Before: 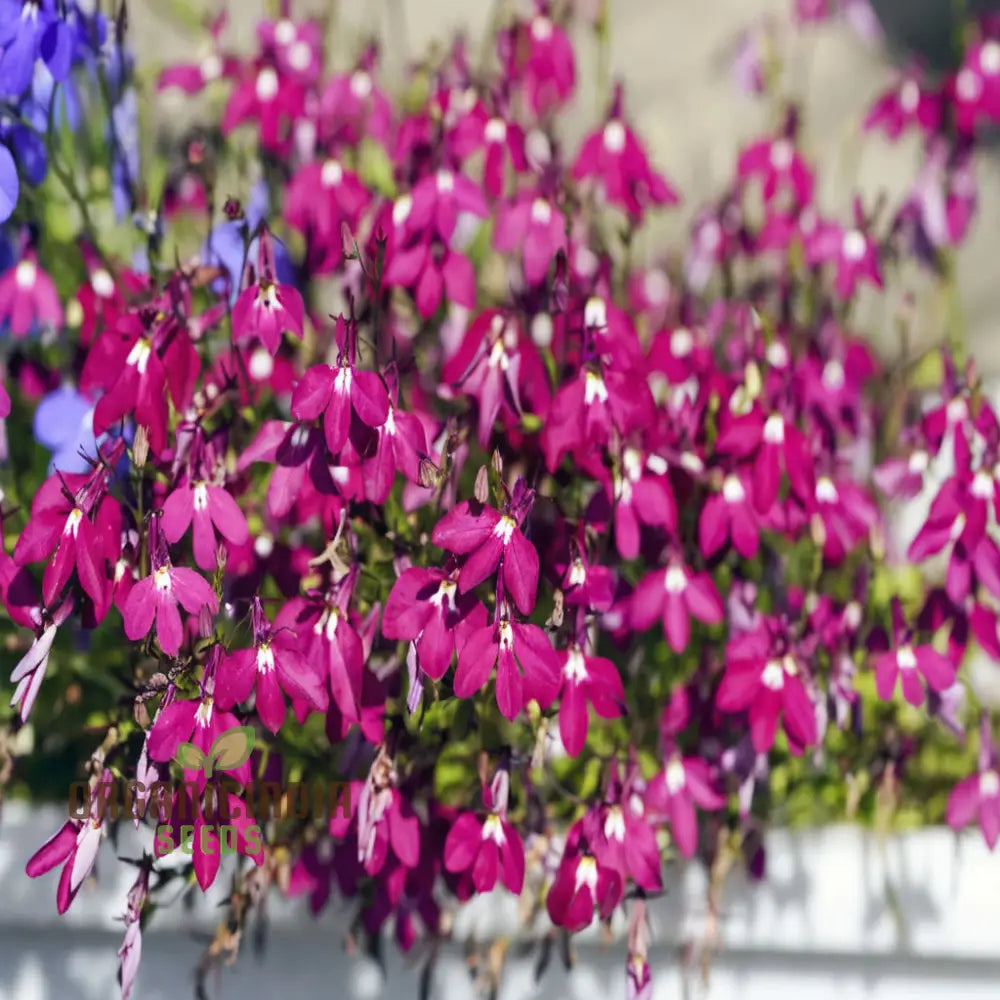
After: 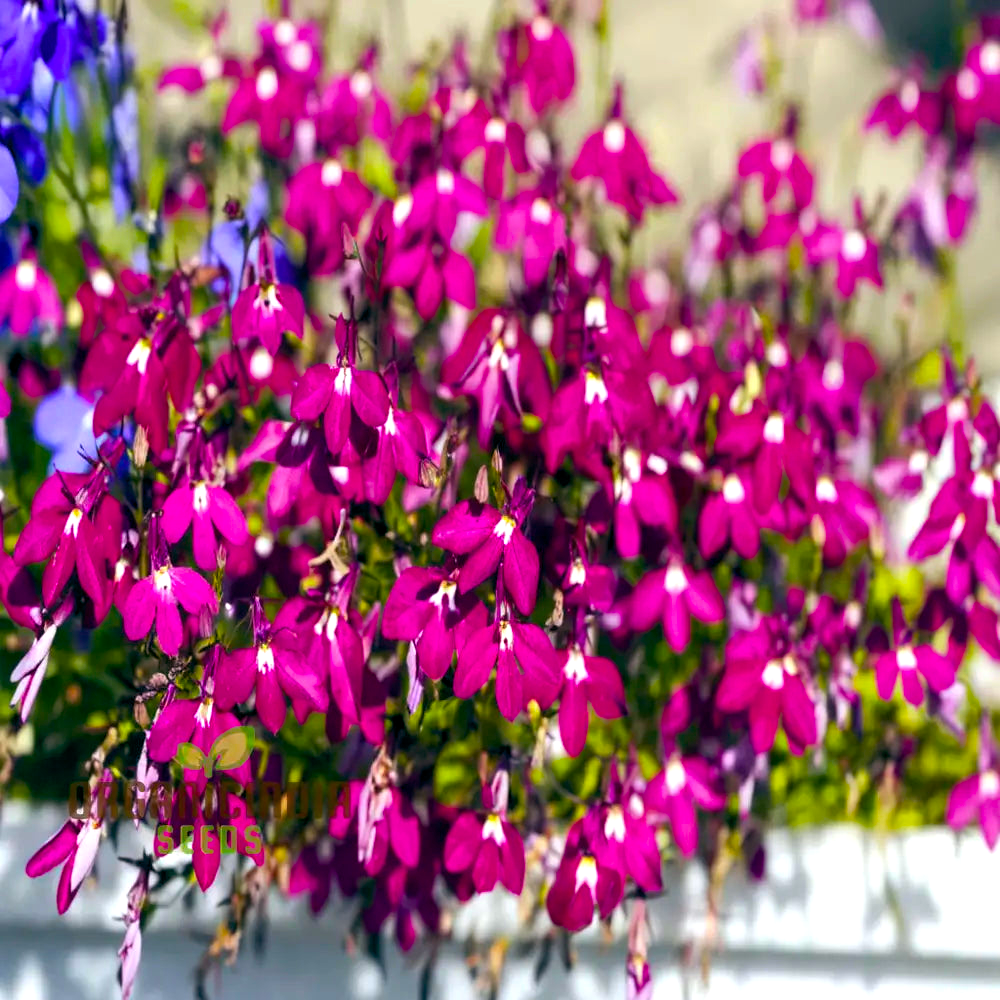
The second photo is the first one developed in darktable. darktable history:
color balance rgb: global offset › luminance -0.346%, global offset › chroma 0.106%, global offset › hue 164.13°, linear chroma grading › global chroma 15.042%, perceptual saturation grading › global saturation 33.05%, perceptual brilliance grading › global brilliance 2.444%, perceptual brilliance grading › highlights 8.406%, perceptual brilliance grading › shadows -3.987%, global vibrance 12.219%
